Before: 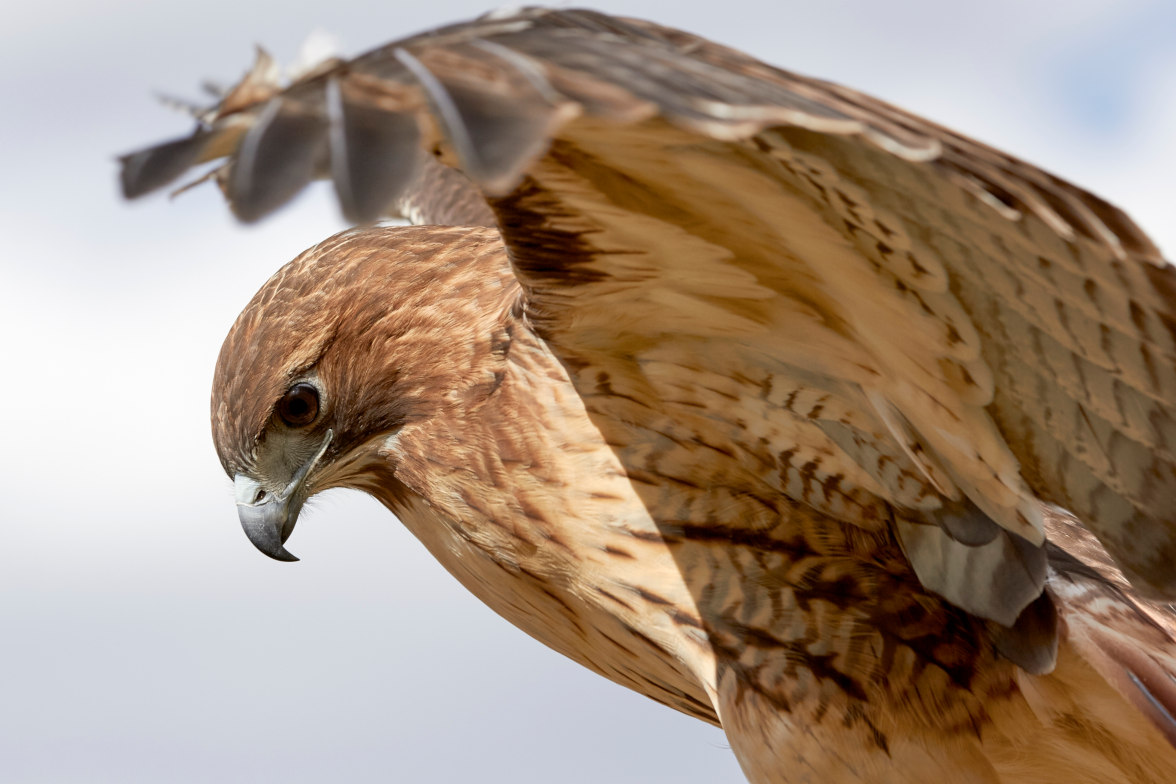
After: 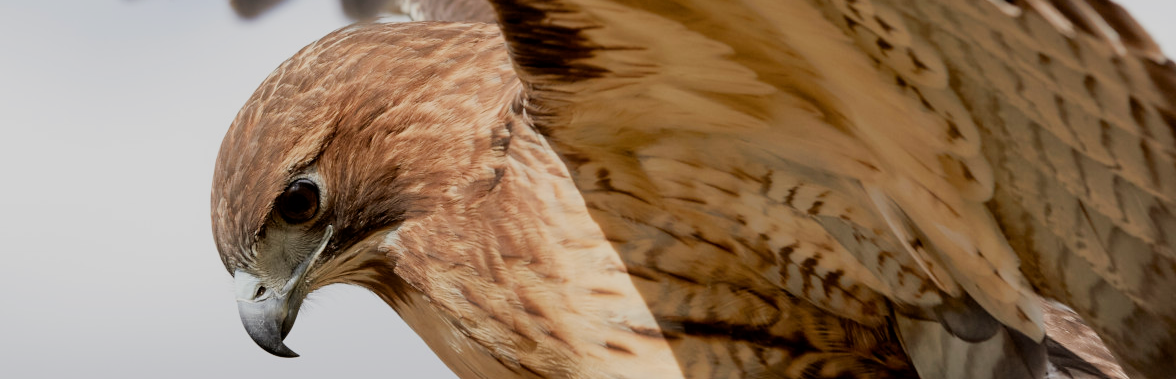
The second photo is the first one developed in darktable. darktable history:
crop and rotate: top 26.056%, bottom 25.543%
filmic rgb: black relative exposure -7.65 EV, white relative exposure 4.56 EV, hardness 3.61
